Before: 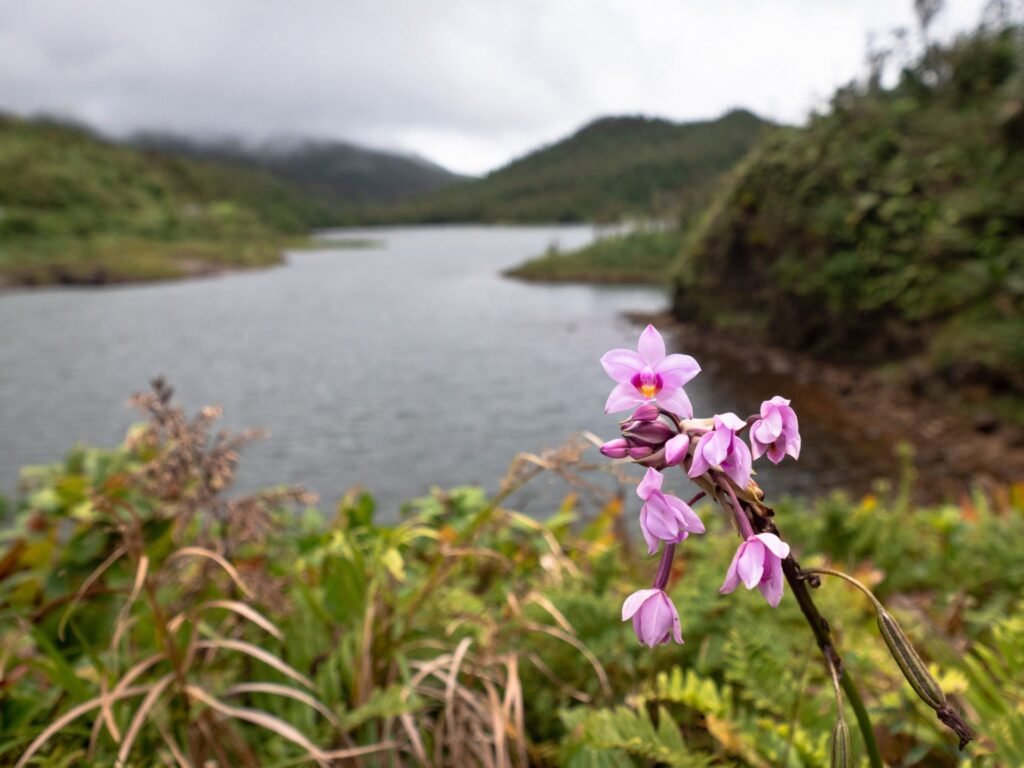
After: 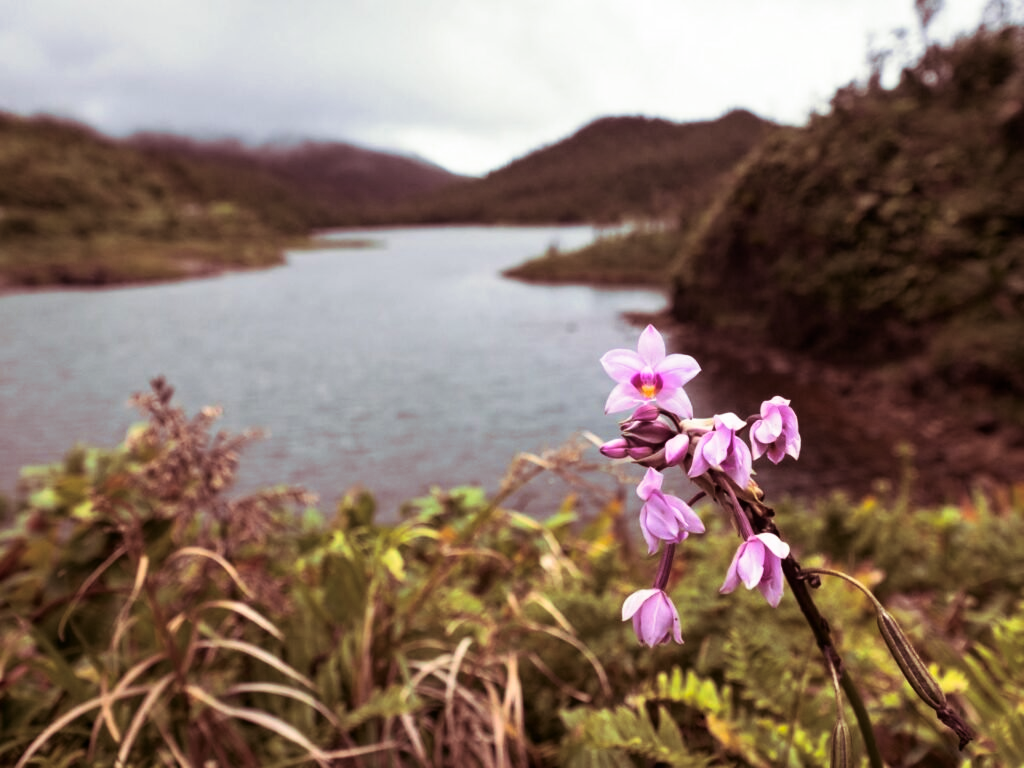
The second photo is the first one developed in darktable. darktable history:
rgb levels: preserve colors max RGB
contrast brightness saturation: contrast 0.15, brightness -0.01, saturation 0.1
split-toning: on, module defaults
